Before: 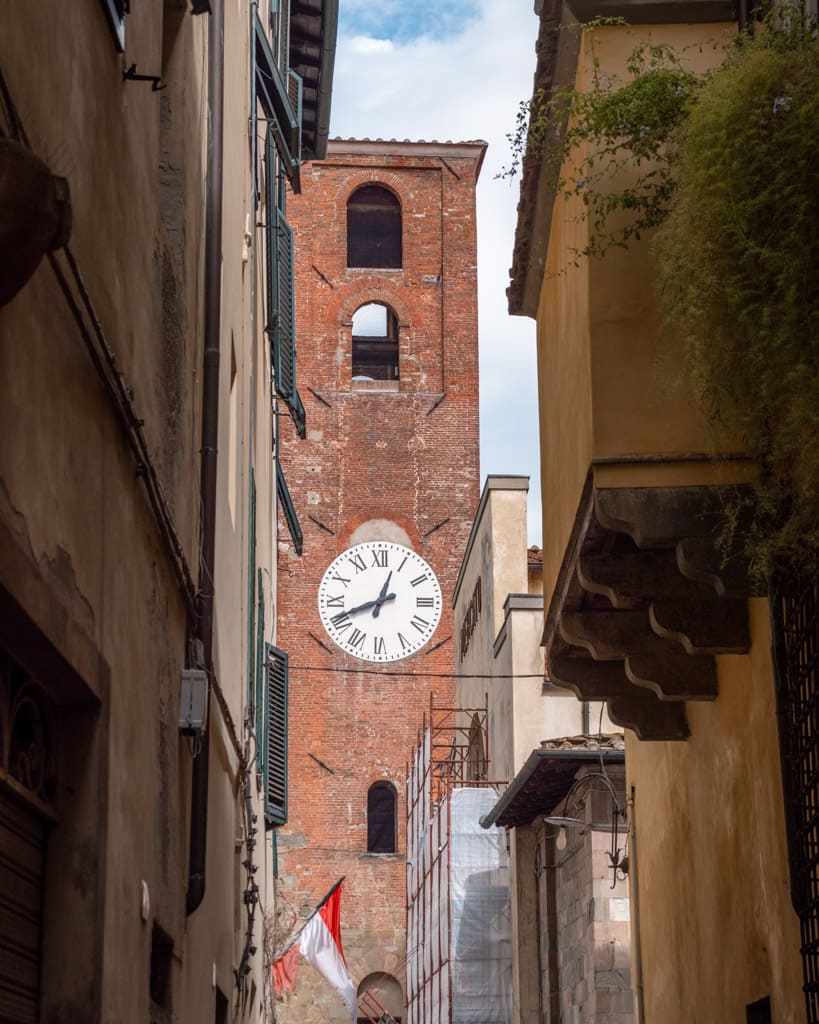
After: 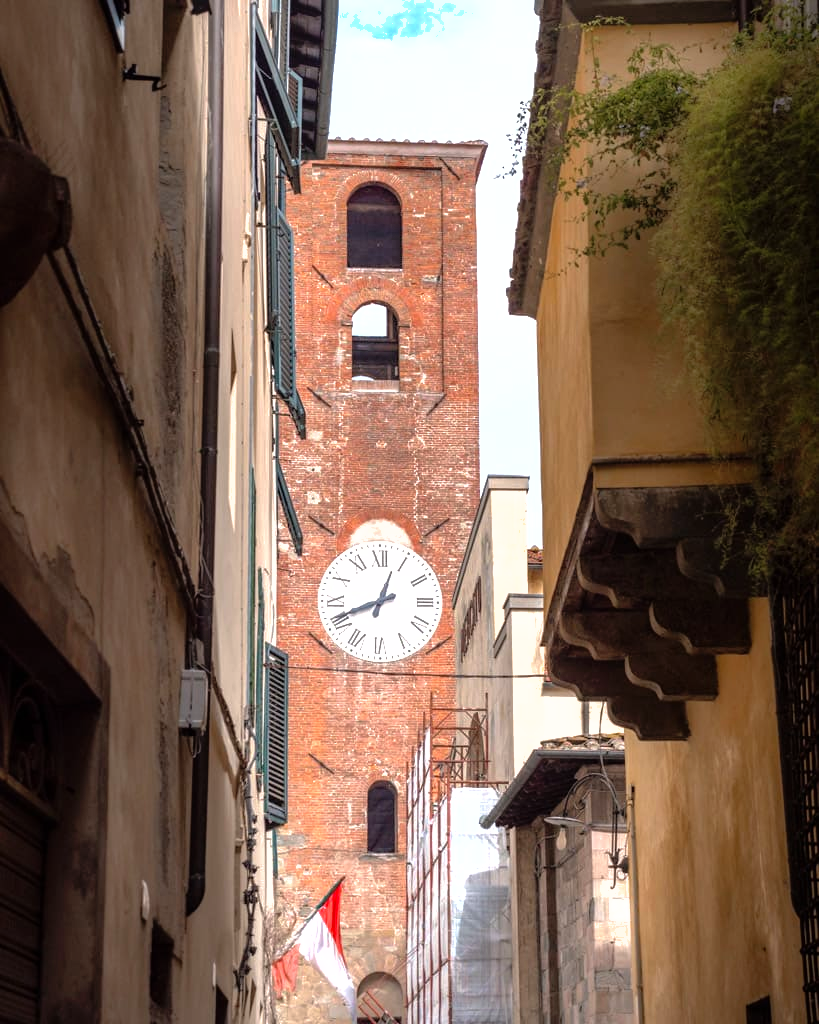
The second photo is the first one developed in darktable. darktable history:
shadows and highlights: on, module defaults
tone equalizer: -8 EV -1.05 EV, -7 EV -0.981 EV, -6 EV -0.848 EV, -5 EV -0.594 EV, -3 EV 0.594 EV, -2 EV 0.85 EV, -1 EV 1.01 EV, +0 EV 1.06 EV
